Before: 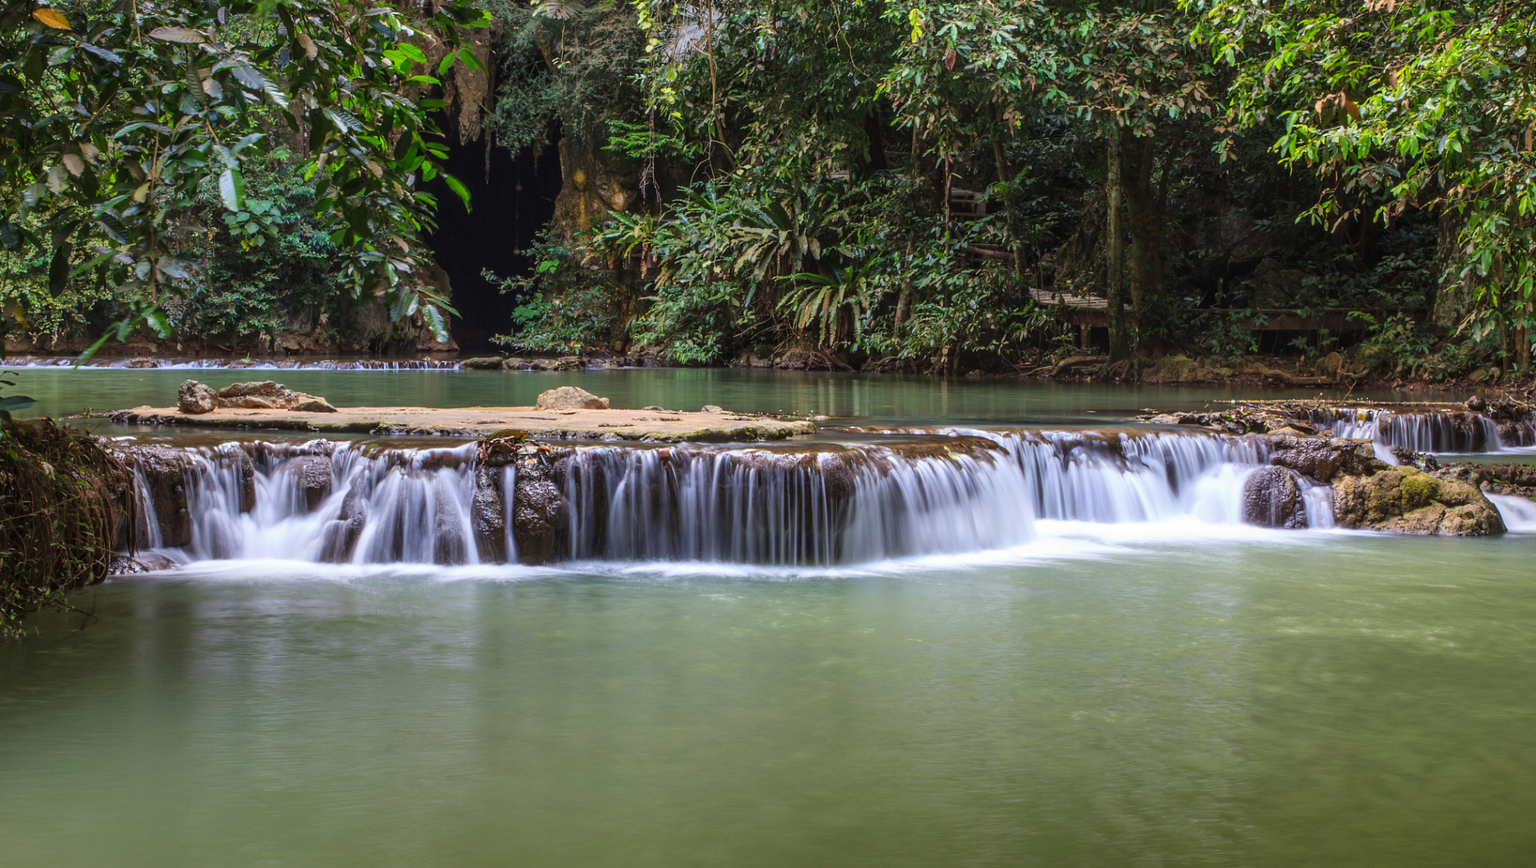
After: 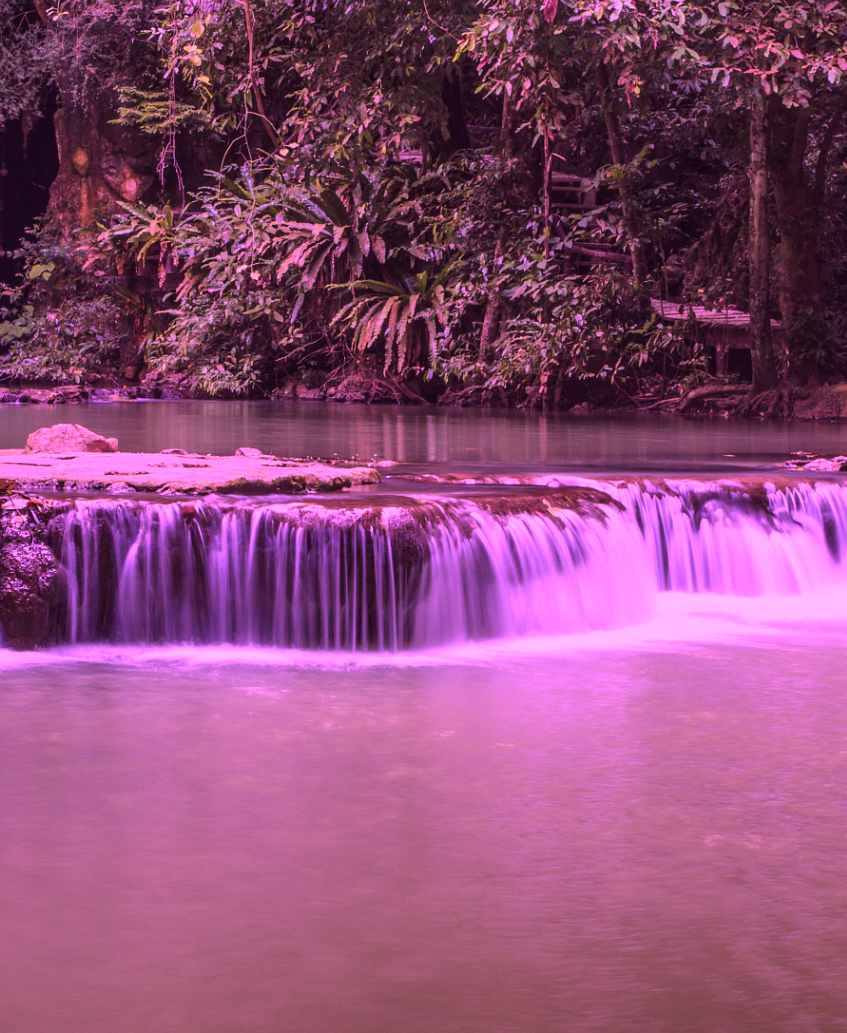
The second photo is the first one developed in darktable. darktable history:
shadows and highlights: shadows 20.73, highlights -36.08, highlights color adjustment 53.11%, soften with gaussian
crop: left 33.619%, top 6.081%, right 22.873%
color calibration: gray › normalize channels true, illuminant custom, x 0.262, y 0.519, temperature 7024.46 K, gamut compression 0.025
